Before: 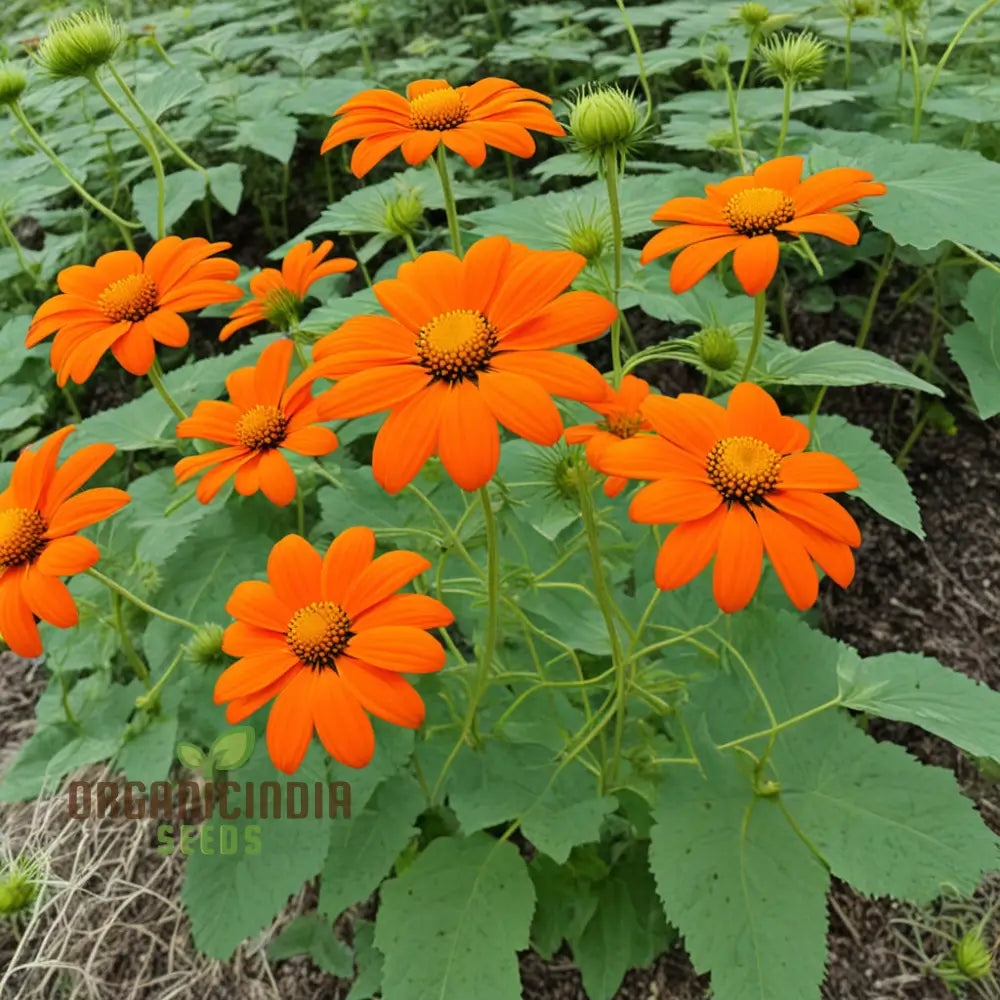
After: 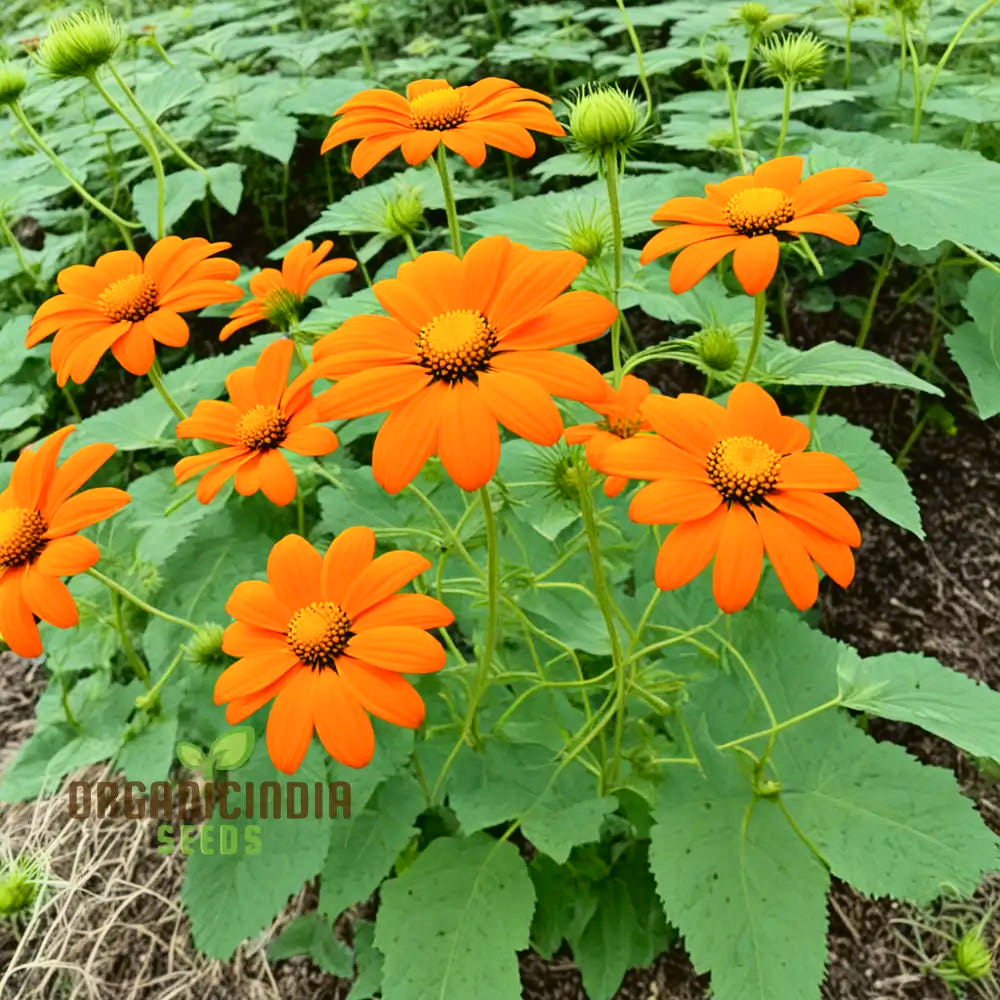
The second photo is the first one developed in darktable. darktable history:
tone curve: curves: ch0 [(0, 0.023) (0.113, 0.084) (0.285, 0.301) (0.673, 0.796) (0.845, 0.932) (0.994, 0.971)]; ch1 [(0, 0) (0.456, 0.437) (0.498, 0.5) (0.57, 0.559) (0.631, 0.639) (1, 1)]; ch2 [(0, 0) (0.417, 0.44) (0.46, 0.453) (0.502, 0.507) (0.55, 0.57) (0.67, 0.712) (1, 1)], color space Lab, independent channels, preserve colors none
